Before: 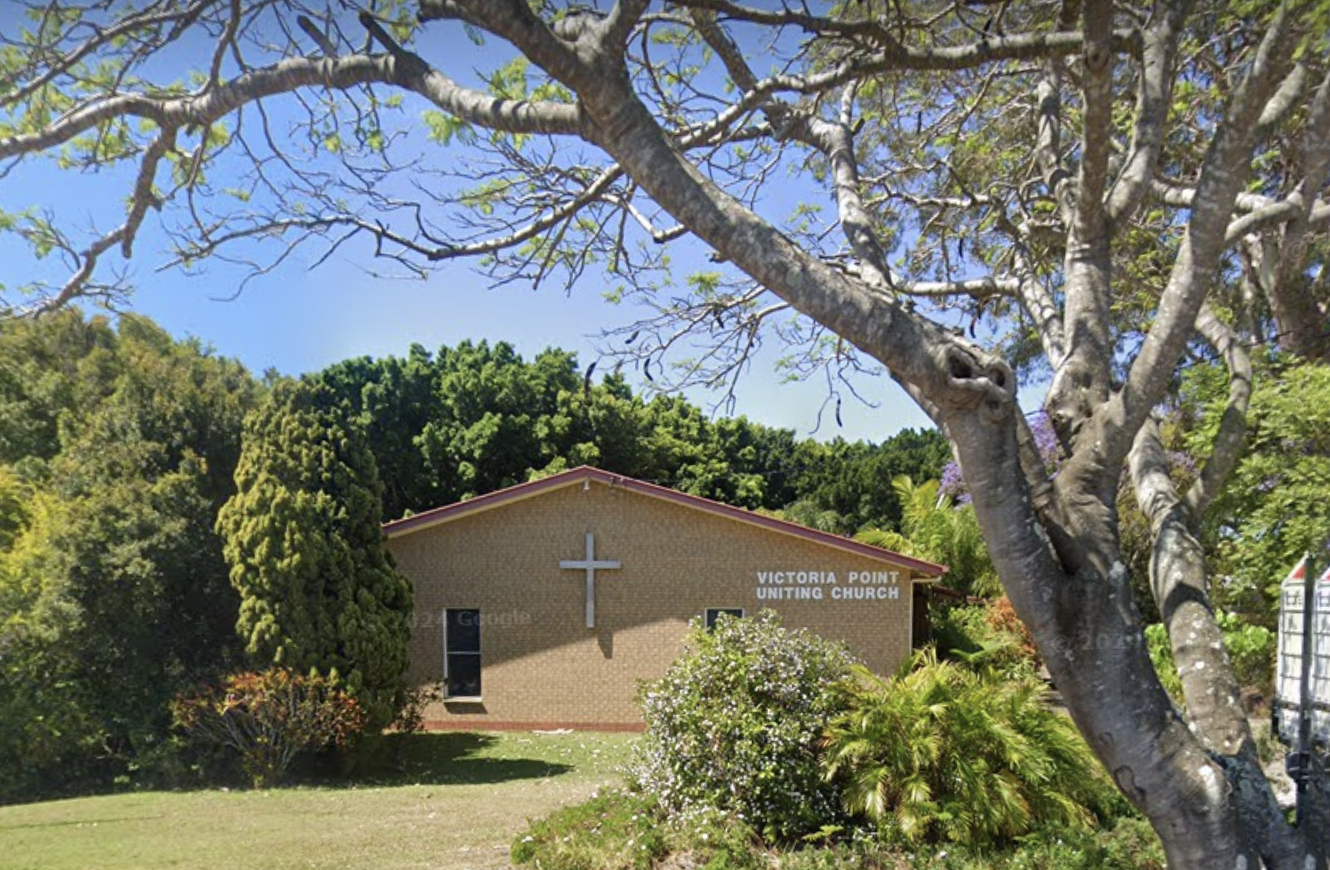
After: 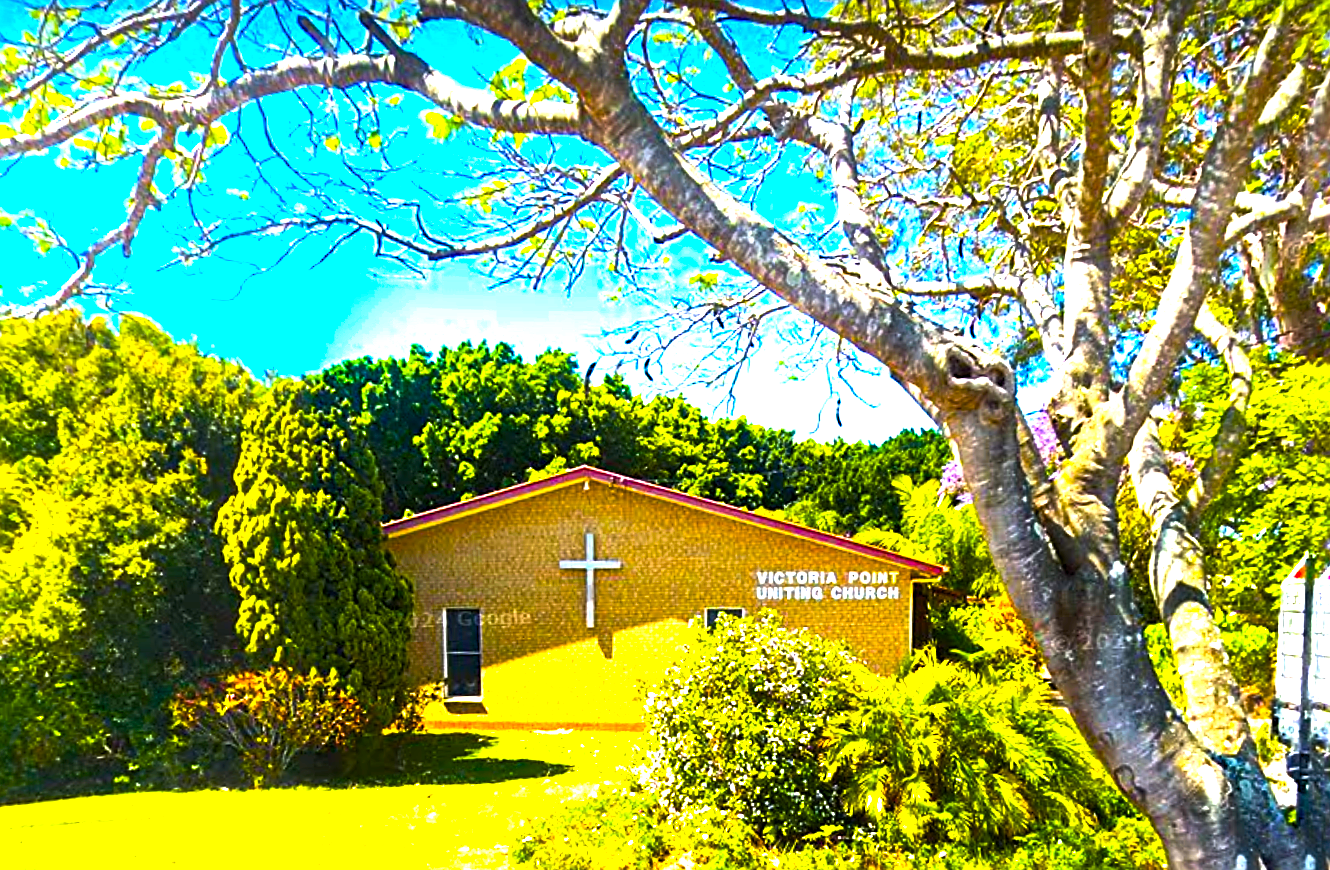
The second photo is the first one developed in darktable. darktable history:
sharpen: on, module defaults
color balance rgb: linear chroma grading › global chroma 20%, perceptual saturation grading › global saturation 65%, perceptual saturation grading › highlights 60%, perceptual saturation grading › mid-tones 50%, perceptual saturation grading › shadows 50%, perceptual brilliance grading › global brilliance 30%, perceptual brilliance grading › highlights 50%, perceptual brilliance grading › mid-tones 50%, perceptual brilliance grading › shadows -22%, global vibrance 20%
